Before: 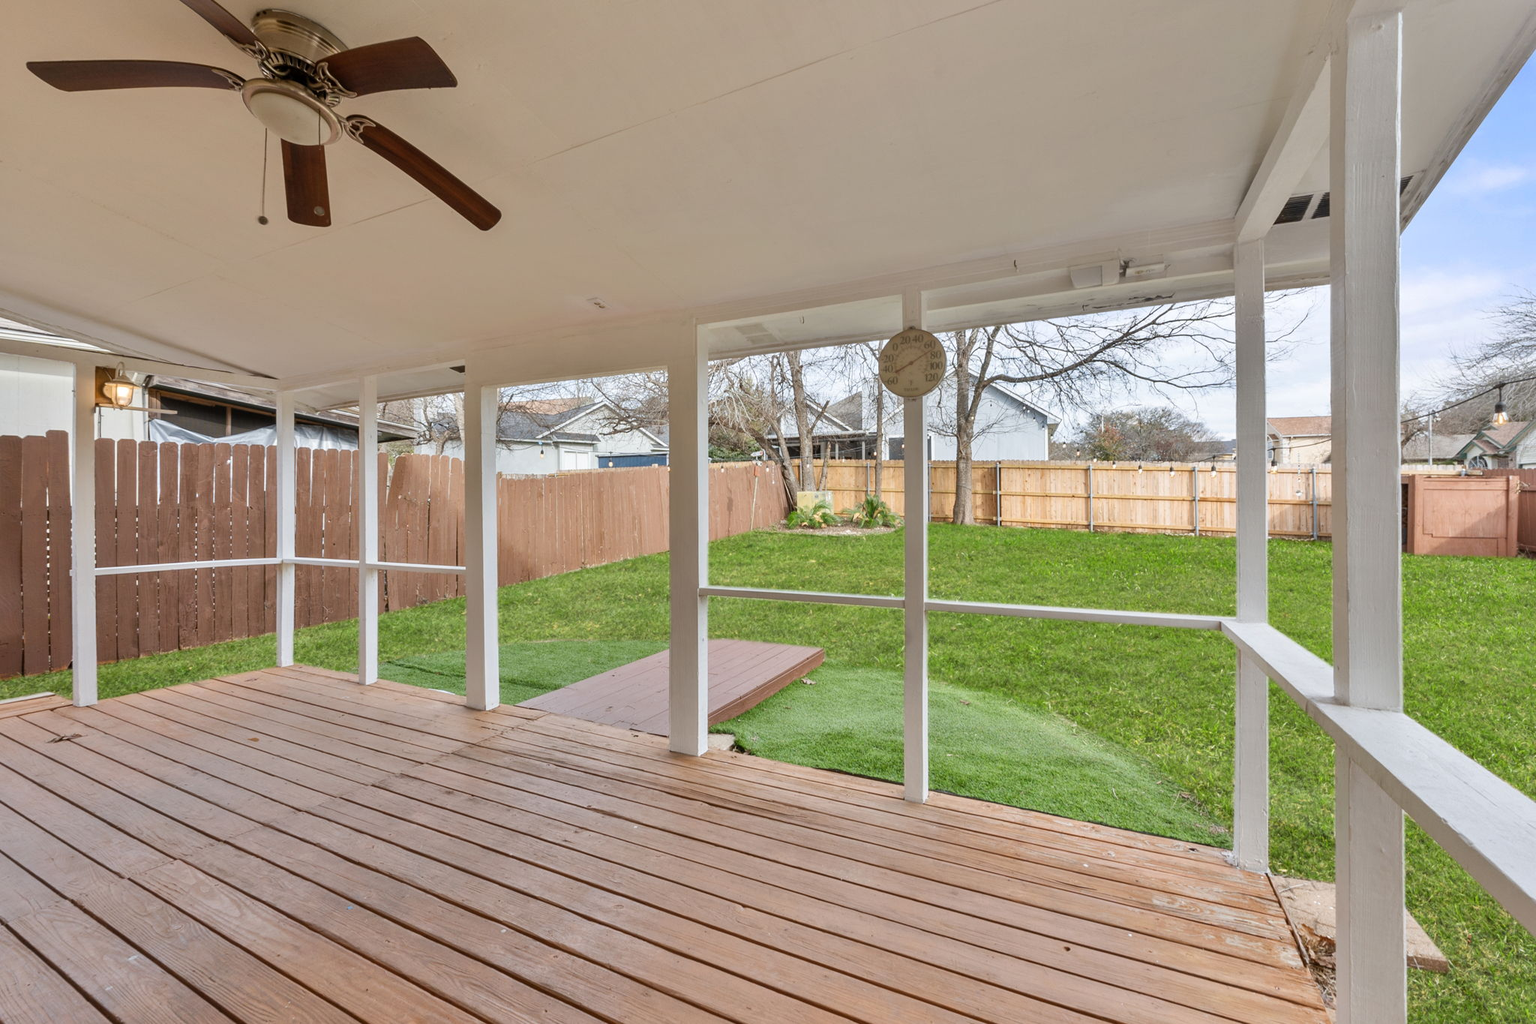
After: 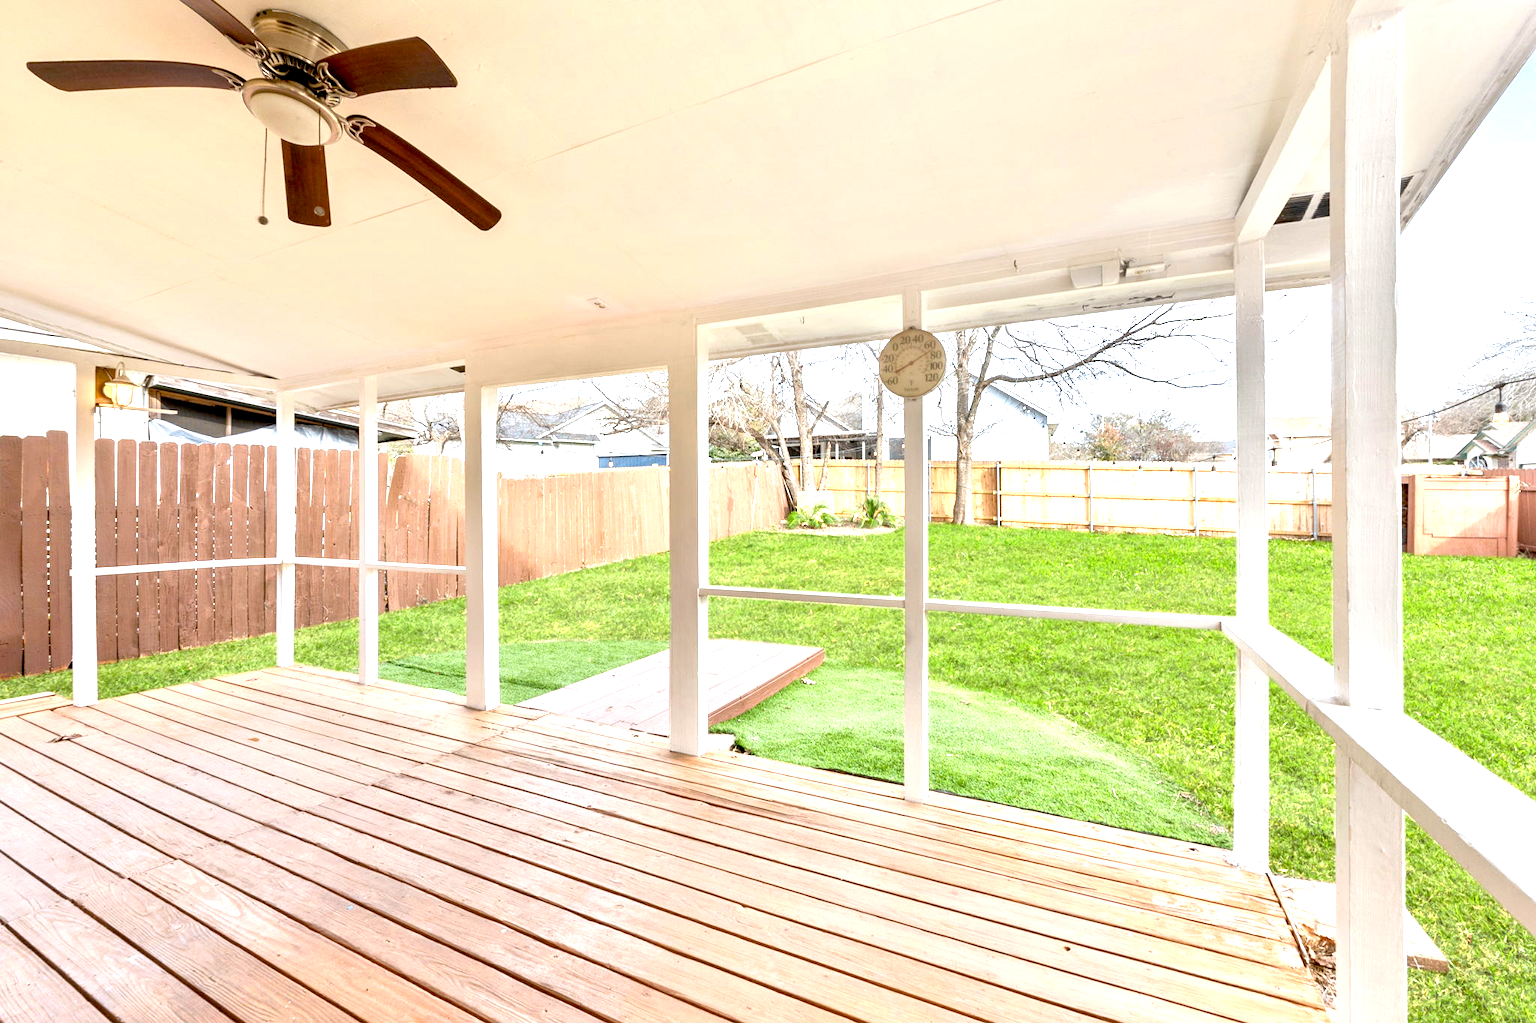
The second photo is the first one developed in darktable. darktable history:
exposure: black level correction 0.008, exposure 1.434 EV, compensate highlight preservation false
